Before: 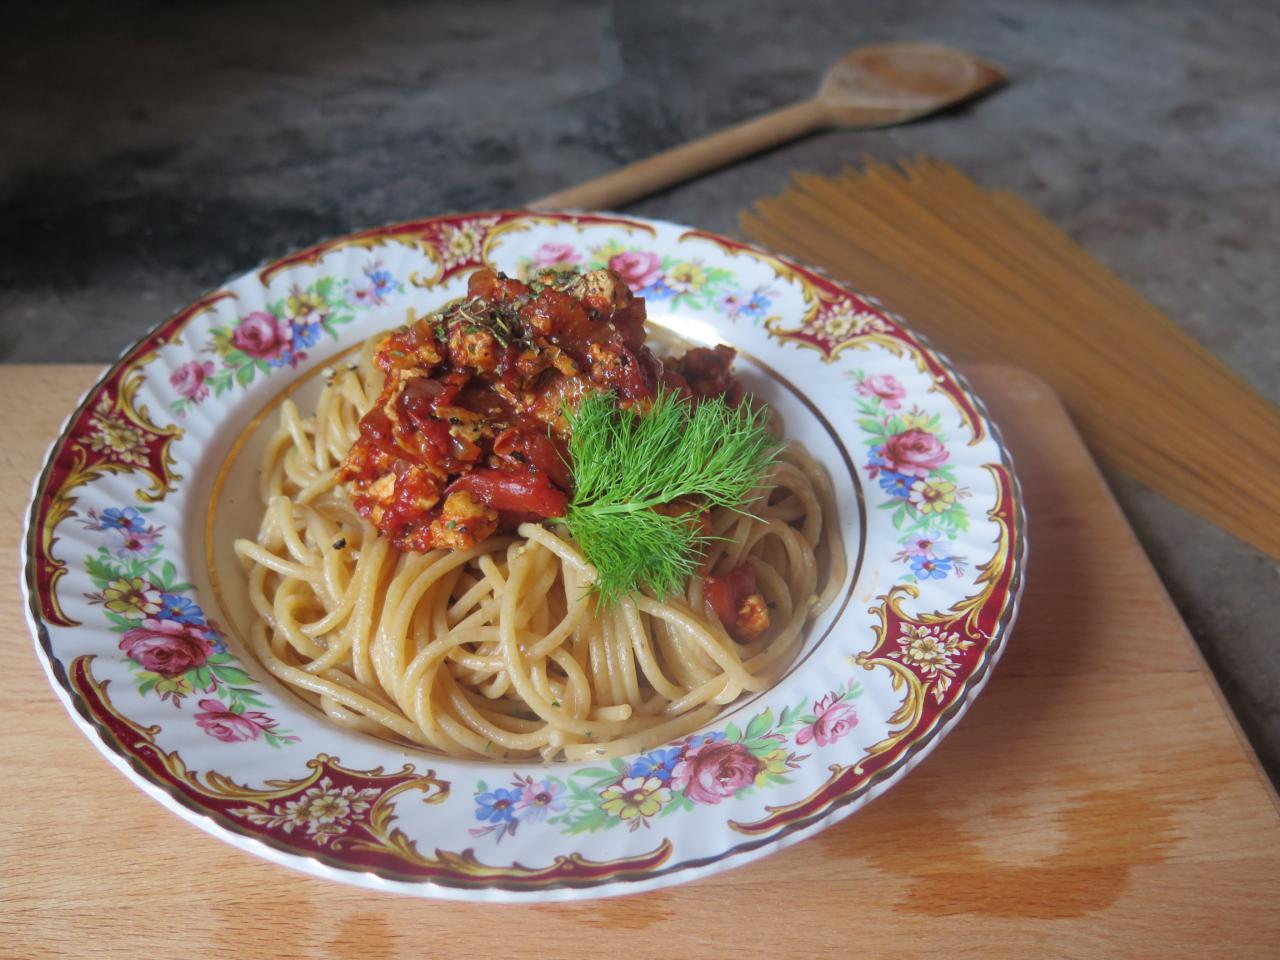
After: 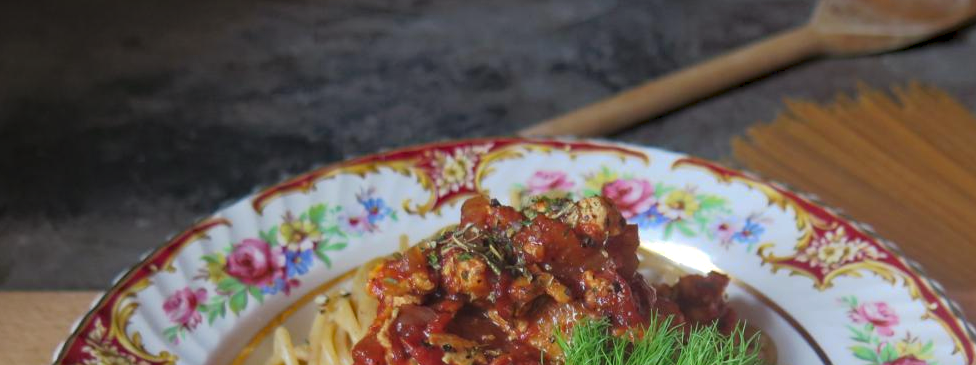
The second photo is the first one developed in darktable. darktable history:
tone curve: curves: ch0 [(0, 0) (0.003, 0.032) (0.011, 0.04) (0.025, 0.058) (0.044, 0.084) (0.069, 0.107) (0.1, 0.13) (0.136, 0.158) (0.177, 0.193) (0.224, 0.236) (0.277, 0.283) (0.335, 0.335) (0.399, 0.399) (0.468, 0.467) (0.543, 0.533) (0.623, 0.612) (0.709, 0.698) (0.801, 0.776) (0.898, 0.848) (1, 1)], preserve colors none
haze removal: strength 0.29, distance 0.25, compatibility mode true, adaptive false
crop: left 0.579%, top 7.627%, right 23.167%, bottom 54.275%
